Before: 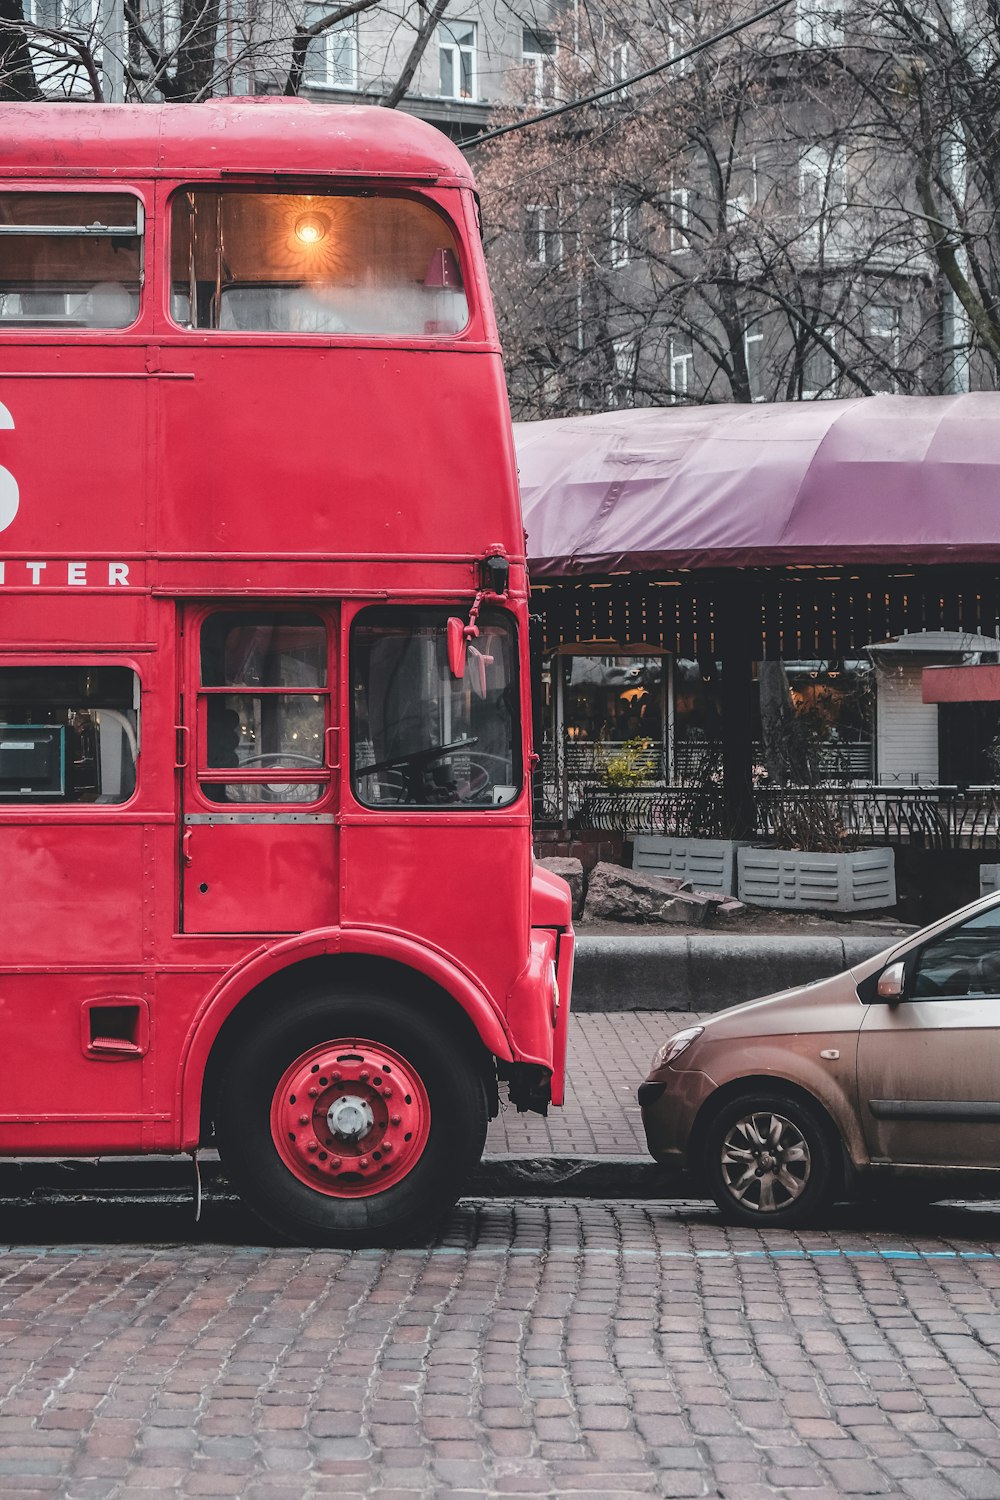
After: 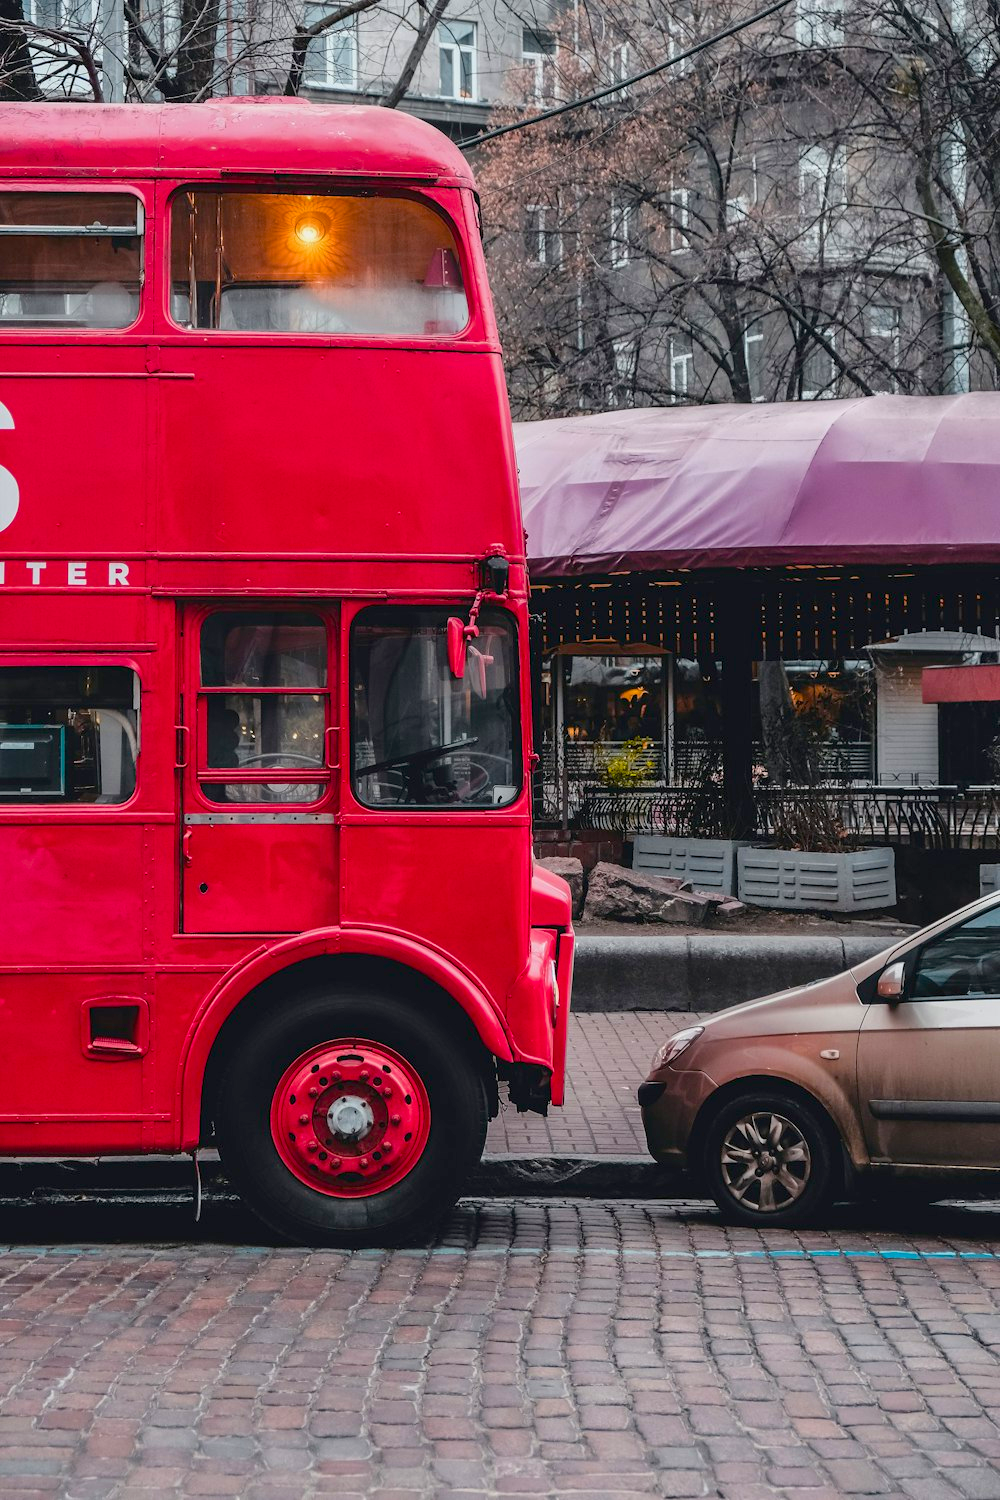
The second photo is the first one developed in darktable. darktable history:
exposure: black level correction 0.009, exposure -0.159 EV, compensate highlight preservation false
color balance rgb: linear chroma grading › global chroma 15%, perceptual saturation grading › global saturation 30%
